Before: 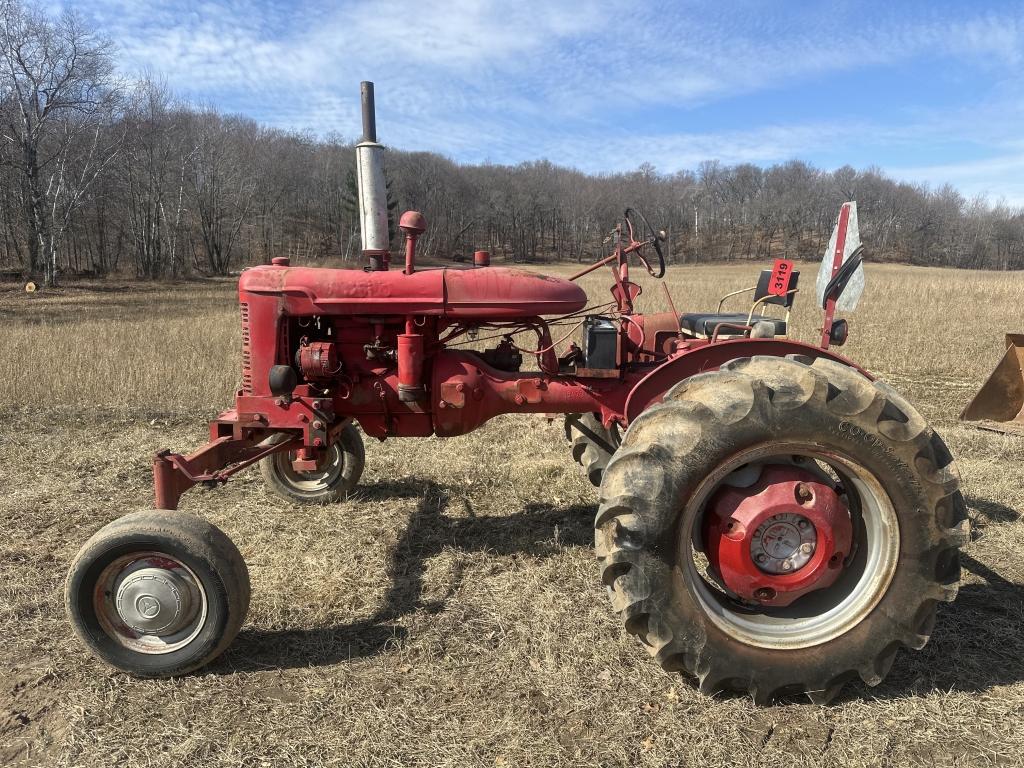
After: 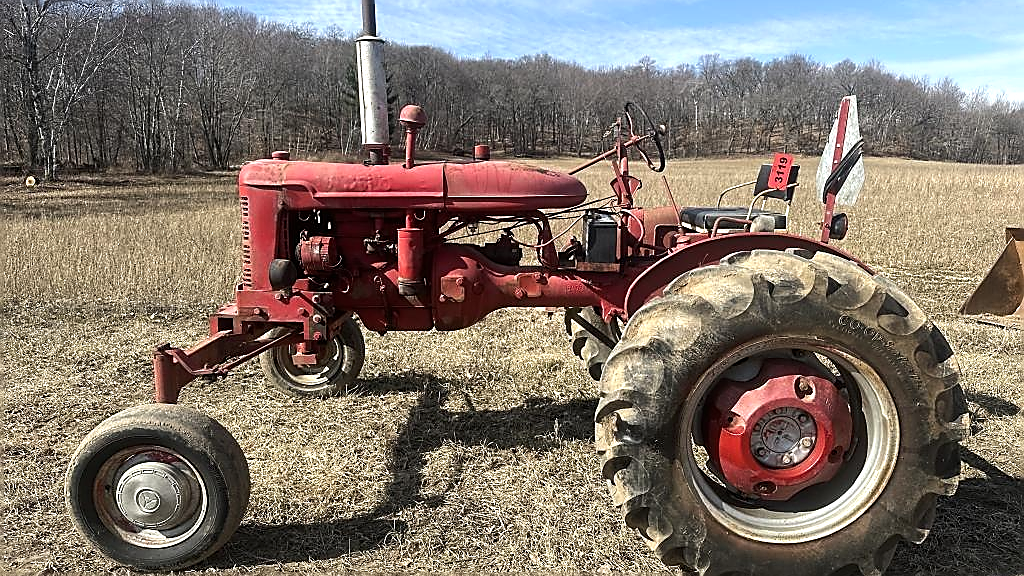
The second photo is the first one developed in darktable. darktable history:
crop: top 13.819%, bottom 11.169%
sharpen: radius 1.4, amount 1.25, threshold 0.7
tone equalizer: -8 EV -0.417 EV, -7 EV -0.389 EV, -6 EV -0.333 EV, -5 EV -0.222 EV, -3 EV 0.222 EV, -2 EV 0.333 EV, -1 EV 0.389 EV, +0 EV 0.417 EV, edges refinement/feathering 500, mask exposure compensation -1.25 EV, preserve details no
rotate and perspective: crop left 0, crop top 0
